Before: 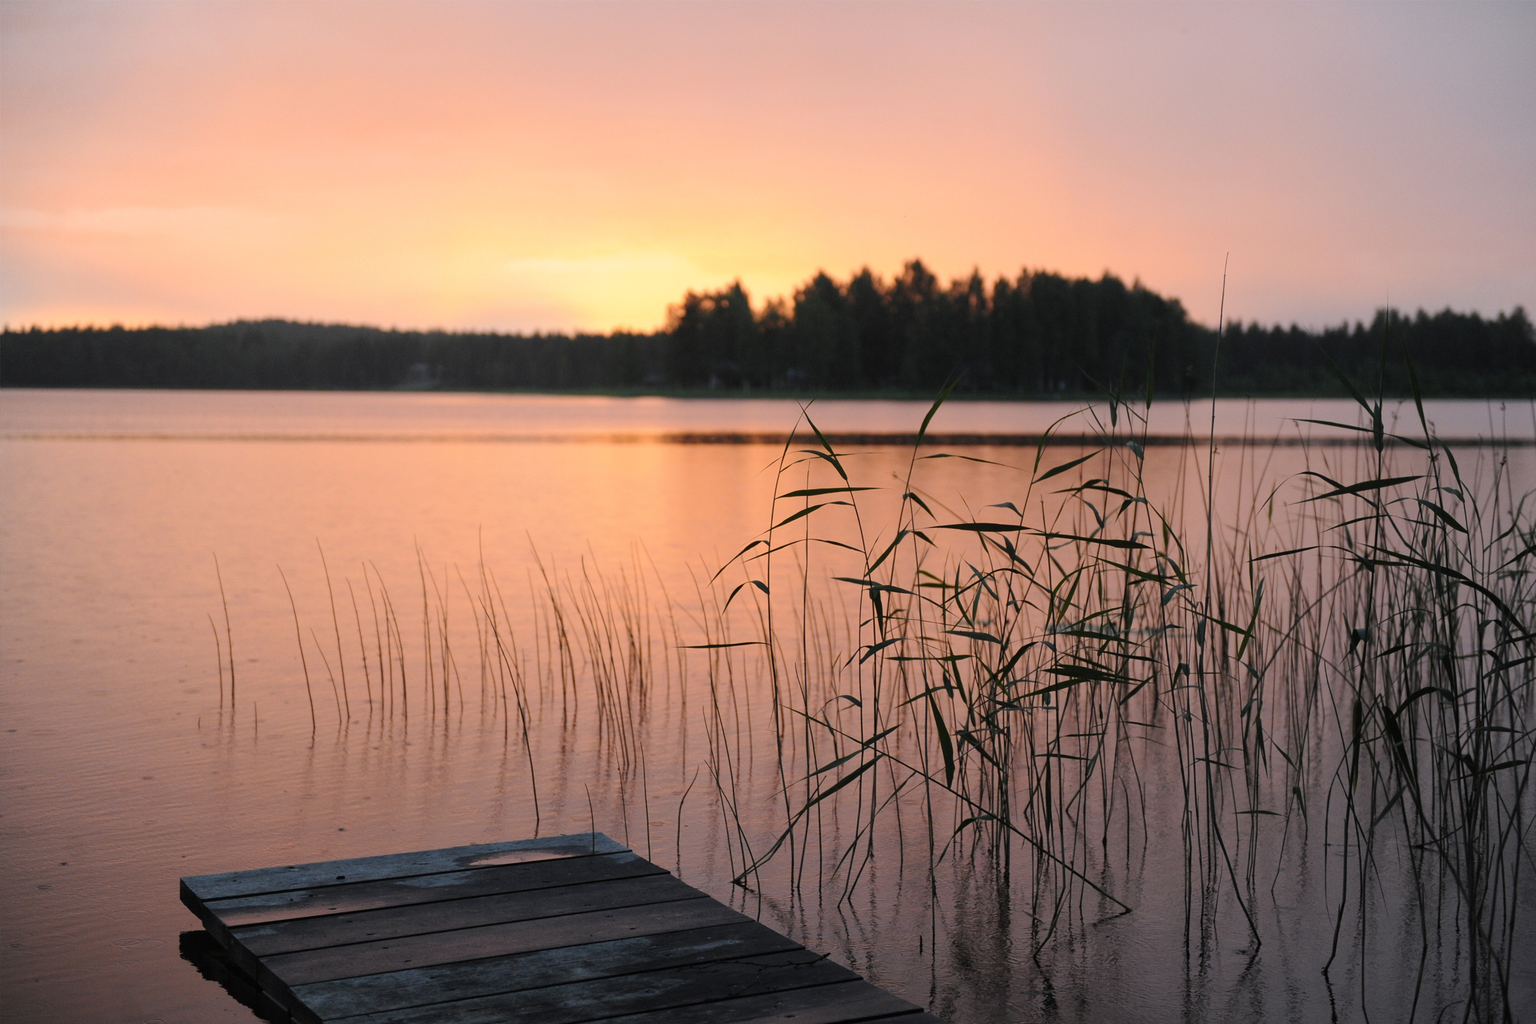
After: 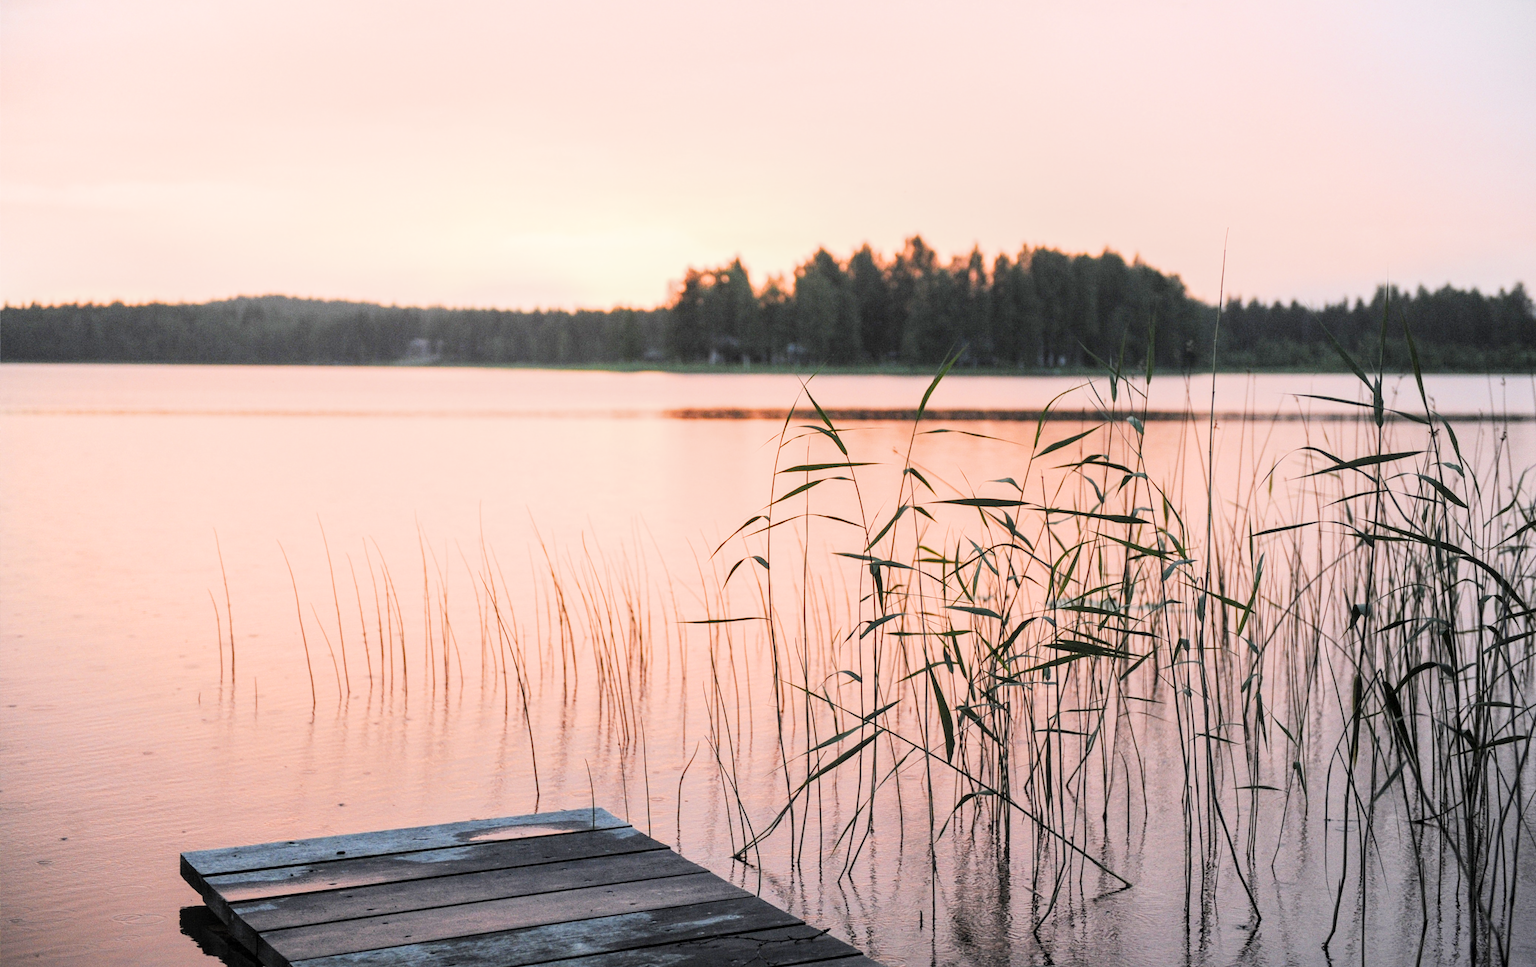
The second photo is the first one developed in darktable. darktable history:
exposure: black level correction 0, exposure 2.088 EV, compensate exposure bias true, compensate highlight preservation false
local contrast: on, module defaults
crop and rotate: top 2.479%, bottom 3.018%
filmic rgb: black relative exposure -7.65 EV, white relative exposure 4.56 EV, hardness 3.61, contrast 1.05
